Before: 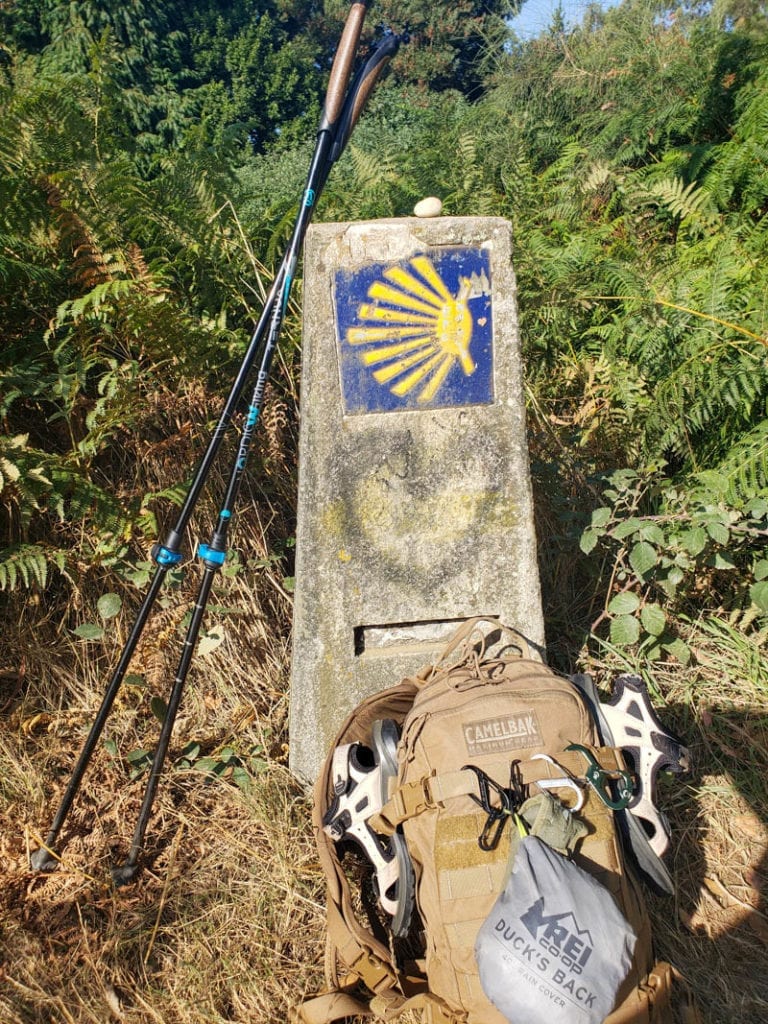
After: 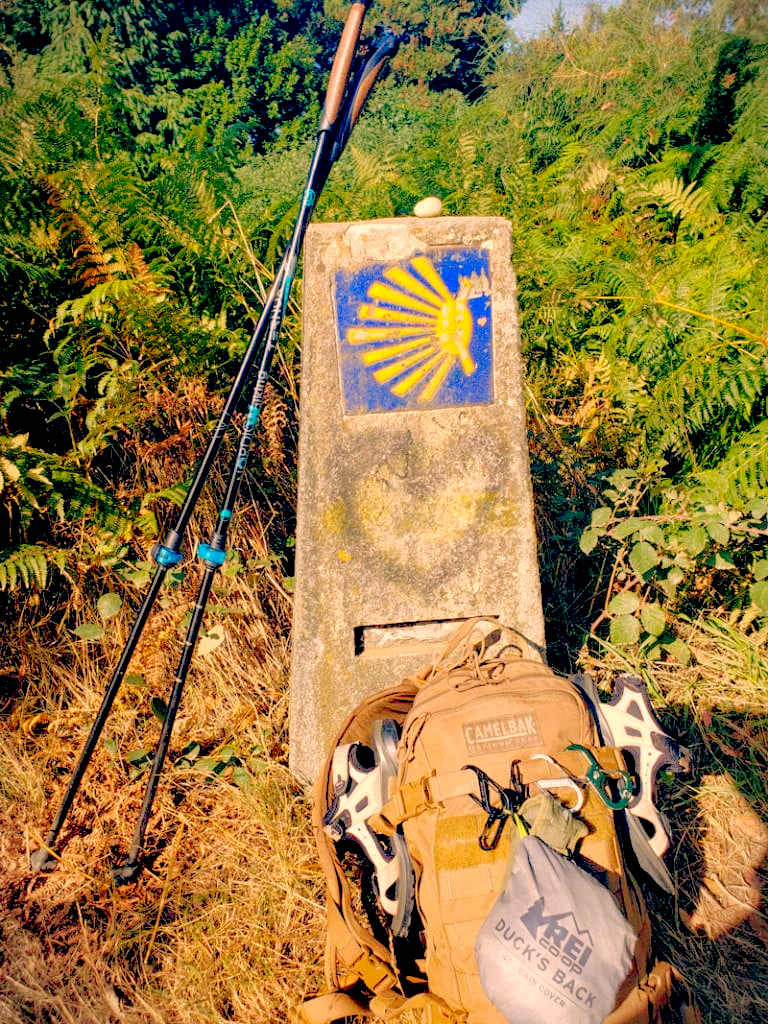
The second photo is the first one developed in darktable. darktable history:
white balance: red 1.127, blue 0.943
color balance: lift [0.975, 0.993, 1, 1.015], gamma [1.1, 1, 1, 0.945], gain [1, 1.04, 1, 0.95]
color zones: curves: ch0 [(0, 0.5) (0.143, 0.5) (0.286, 0.5) (0.429, 0.5) (0.571, 0.5) (0.714, 0.476) (0.857, 0.5) (1, 0.5)]; ch2 [(0, 0.5) (0.143, 0.5) (0.286, 0.5) (0.429, 0.5) (0.571, 0.5) (0.714, 0.487) (0.857, 0.5) (1, 0.5)]
tone curve: curves: ch0 [(0, 0) (0.004, 0.008) (0.077, 0.156) (0.169, 0.29) (0.774, 0.774) (1, 1)], color space Lab, linked channels, preserve colors none
vignetting: fall-off start 100%, fall-off radius 64.94%, automatic ratio true, unbound false
color balance rgb: perceptual saturation grading › global saturation 20%, global vibrance 20%
